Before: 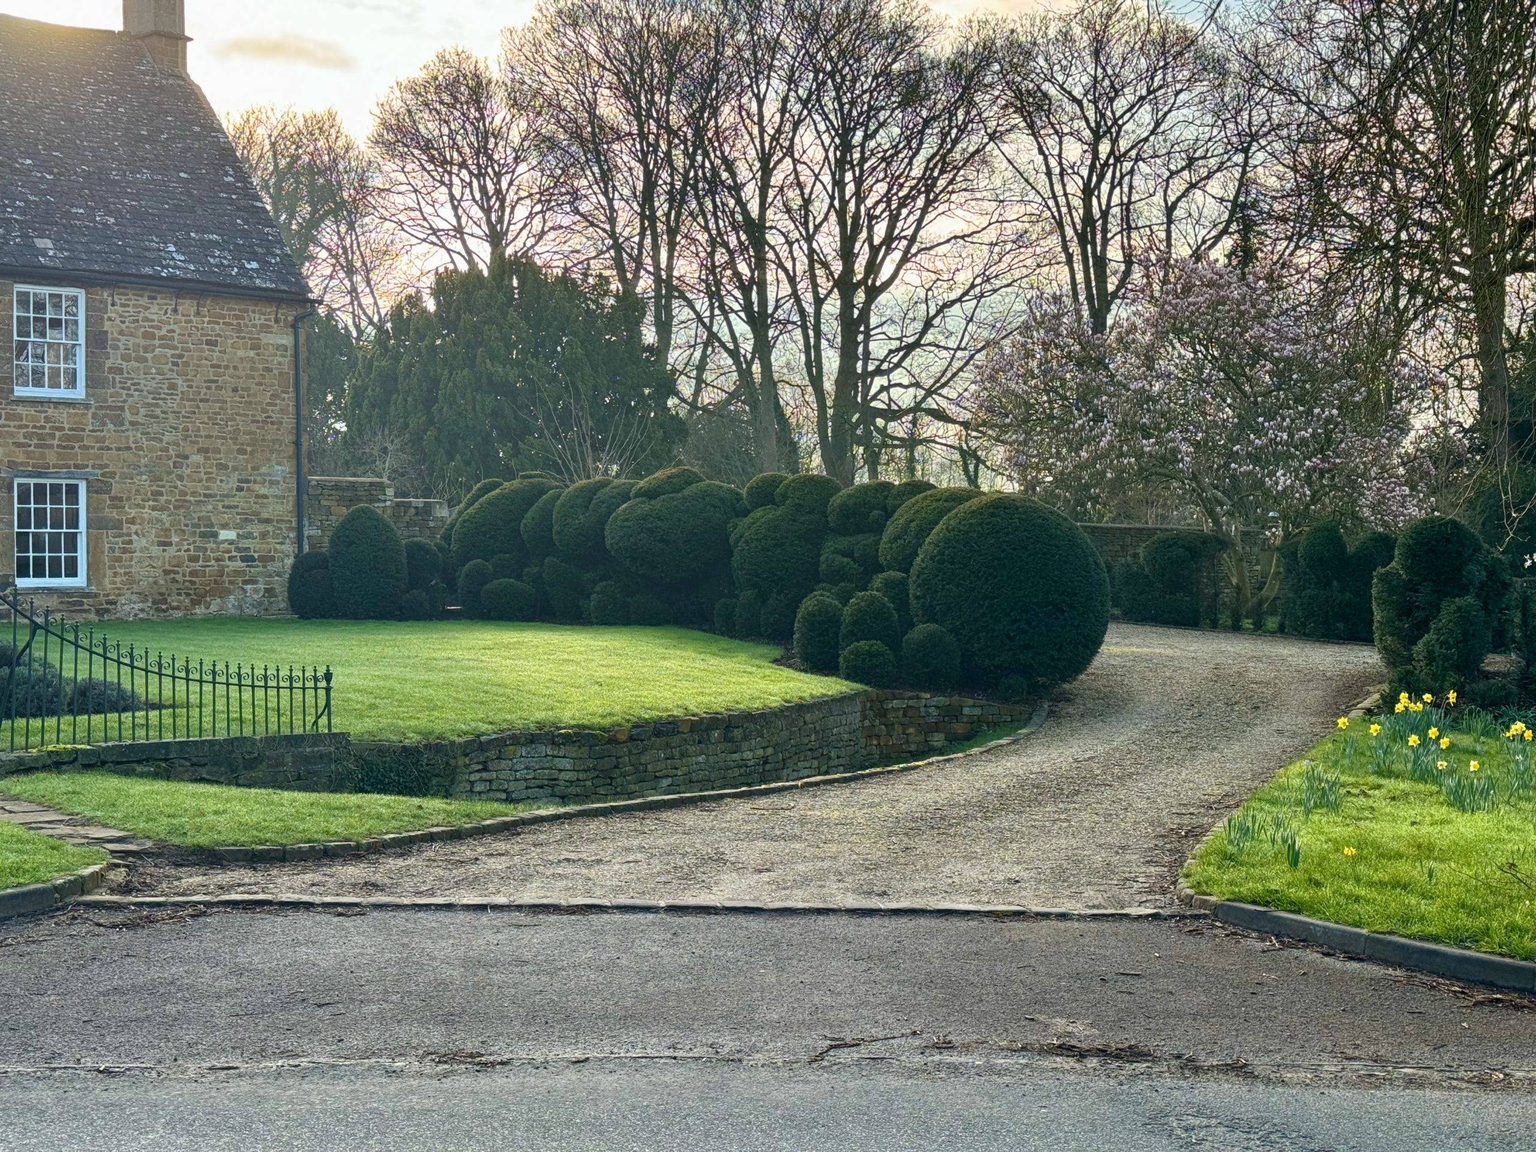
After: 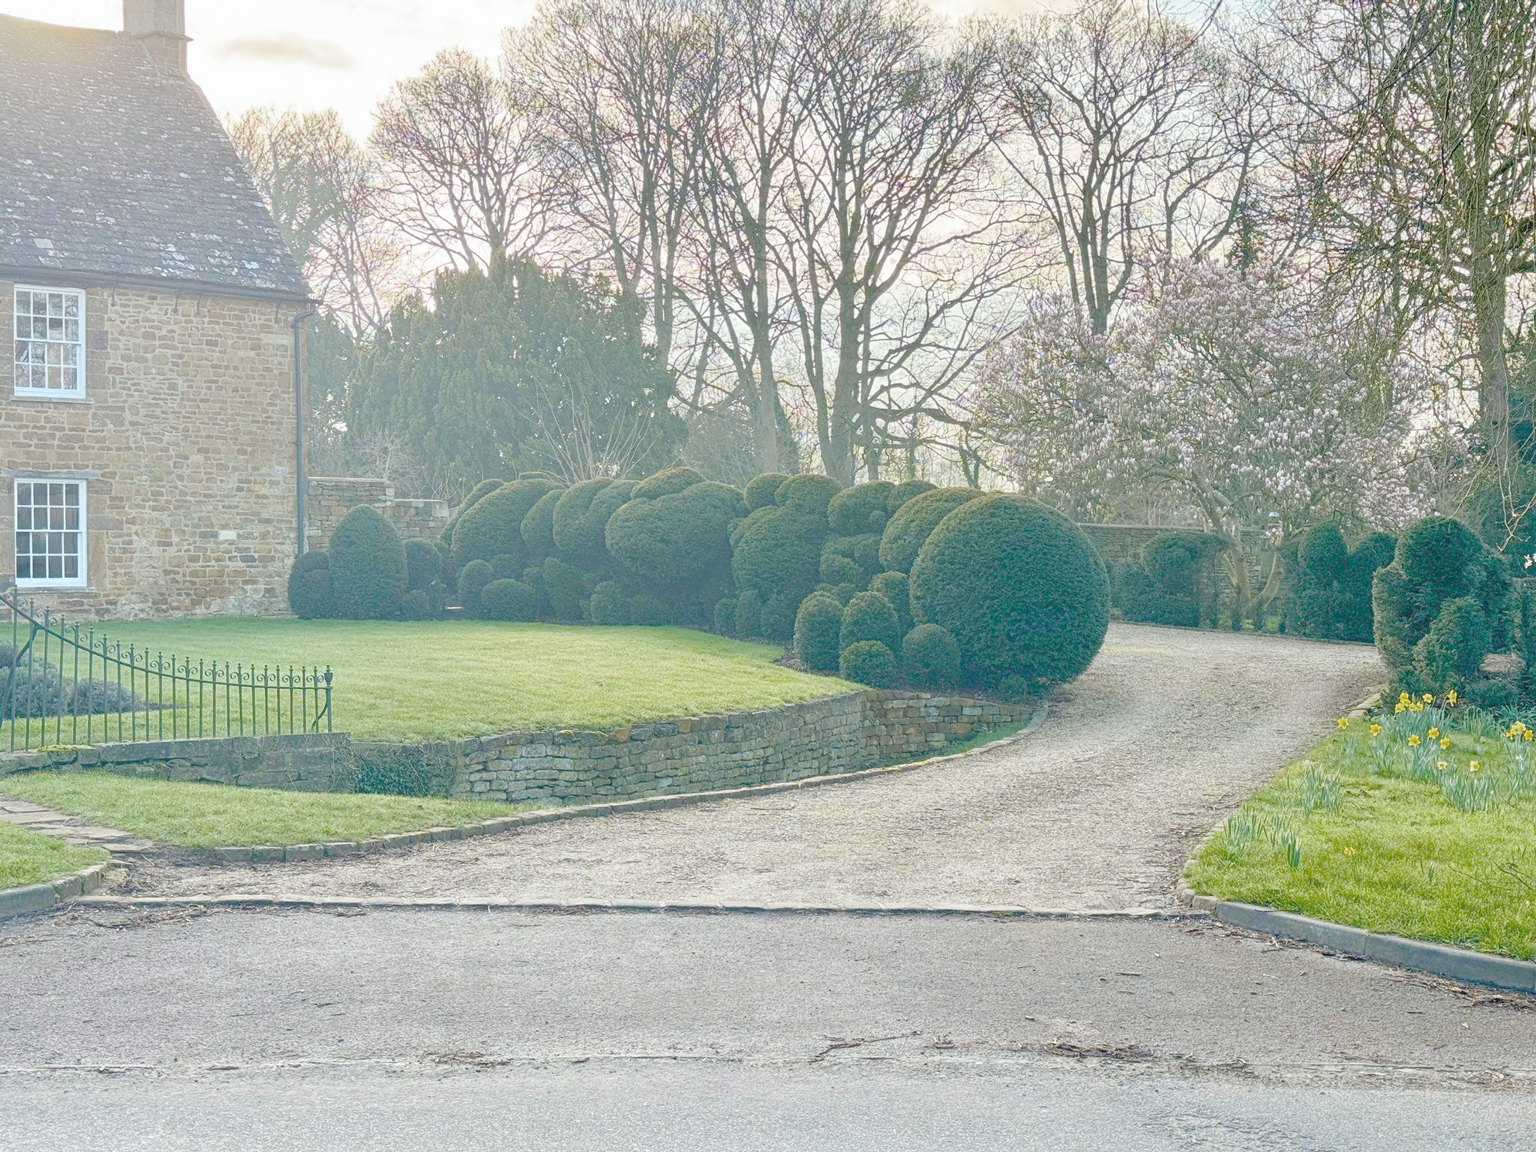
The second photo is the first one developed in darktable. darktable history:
color zones: curves: ch0 [(0.27, 0.396) (0.563, 0.504) (0.75, 0.5) (0.787, 0.307)]
